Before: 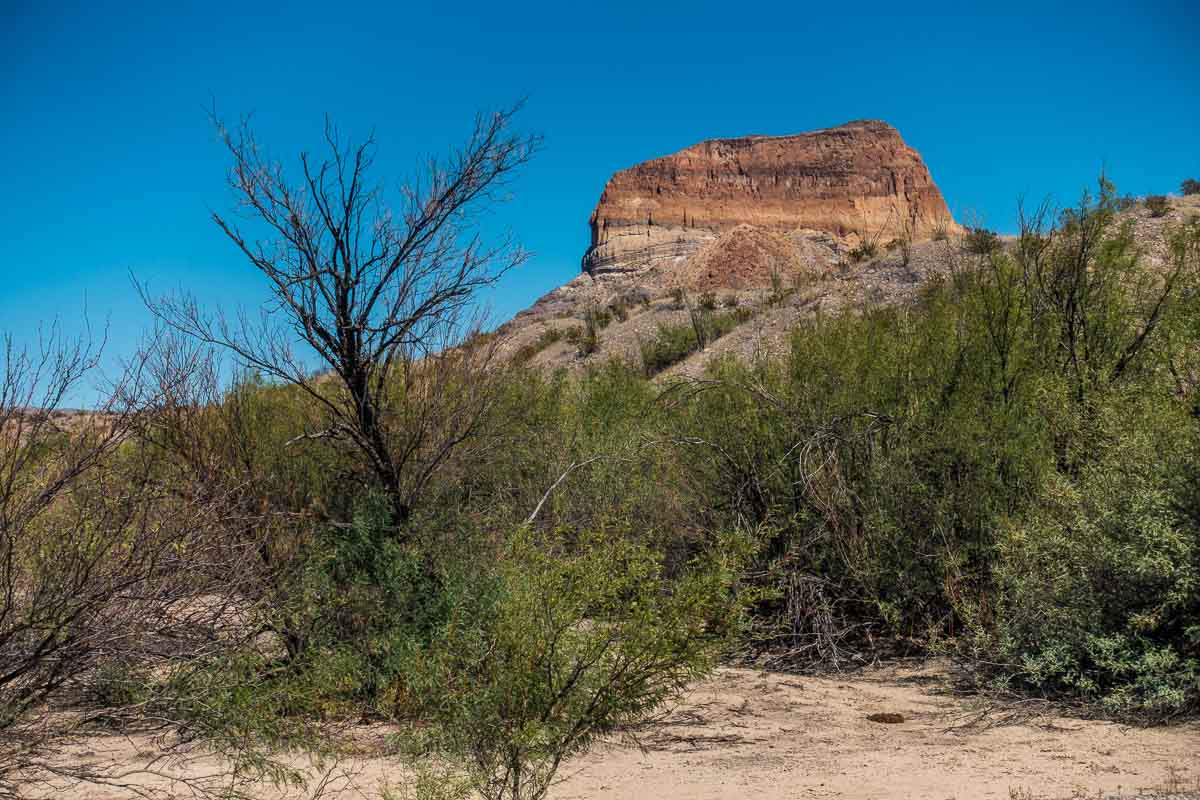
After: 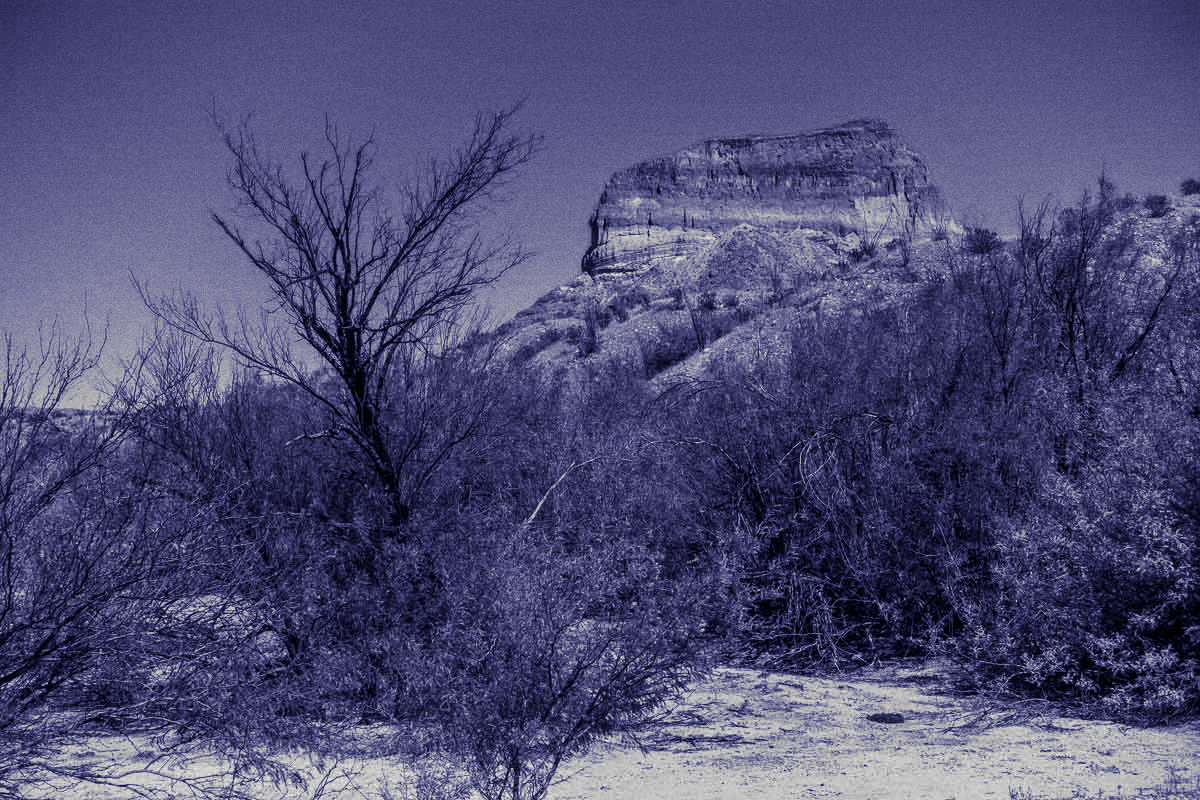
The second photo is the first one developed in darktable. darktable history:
grain: coarseness 7.08 ISO, strength 21.67%, mid-tones bias 59.58%
split-toning: shadows › hue 242.67°, shadows › saturation 0.733, highlights › hue 45.33°, highlights › saturation 0.667, balance -53.304, compress 21.15%
monochrome: a -6.99, b 35.61, size 1.4
